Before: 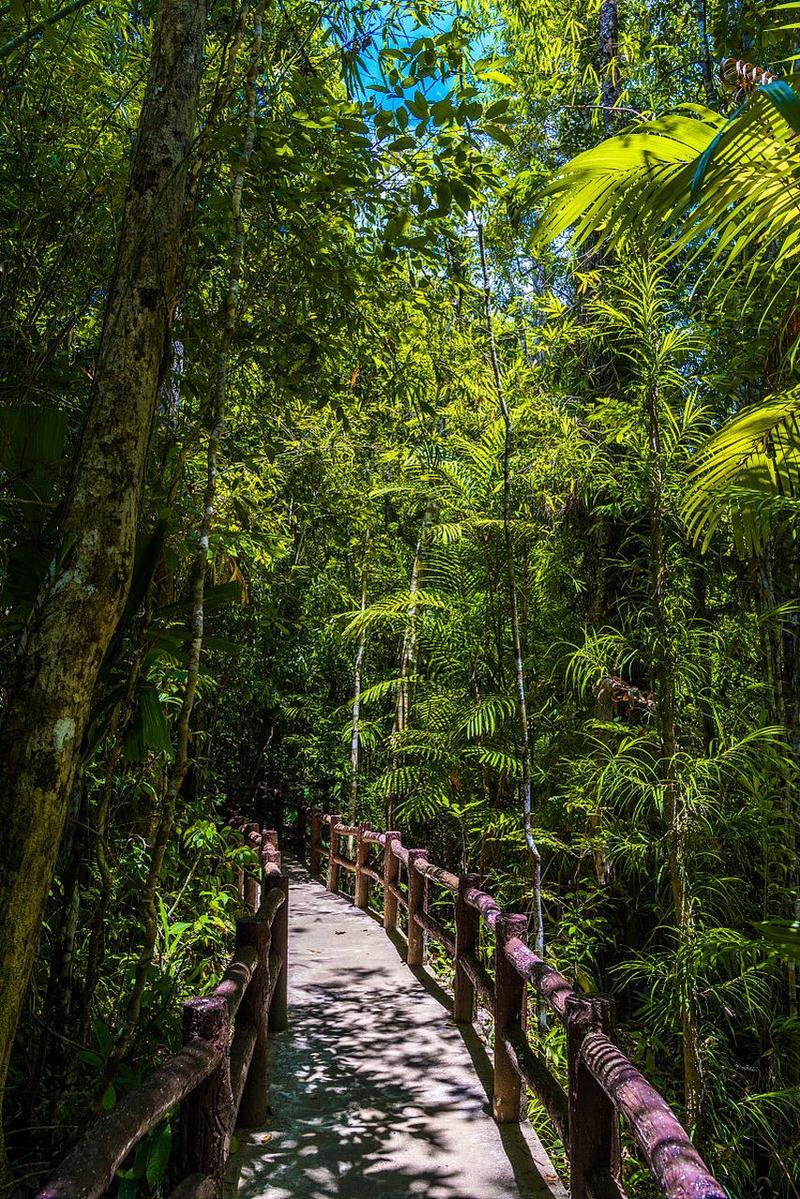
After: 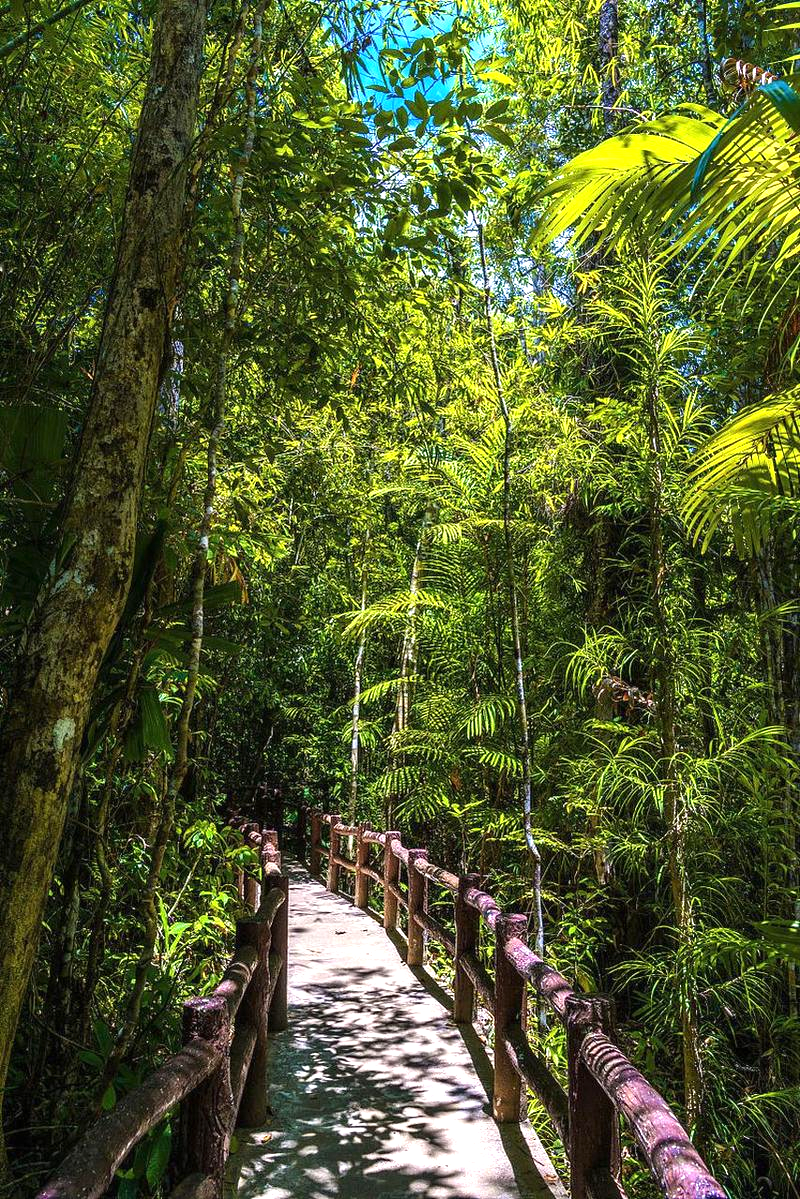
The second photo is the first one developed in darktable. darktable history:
white balance: red 1, blue 1
exposure: black level correction 0, exposure 0.7 EV, compensate exposure bias true, compensate highlight preservation false
